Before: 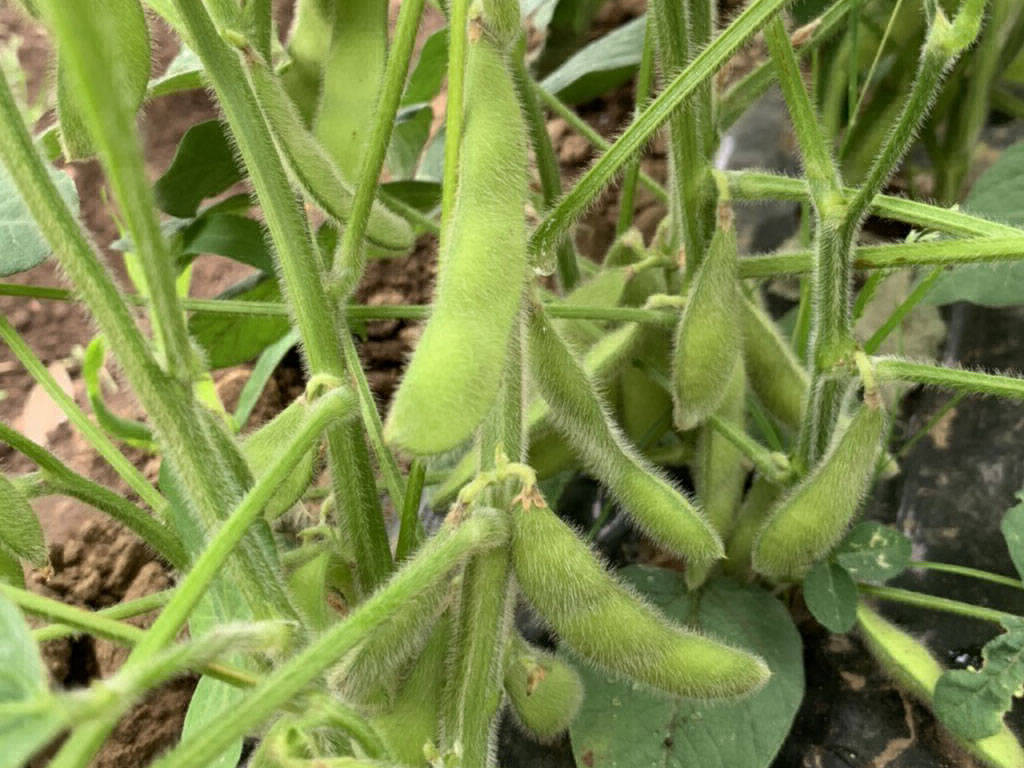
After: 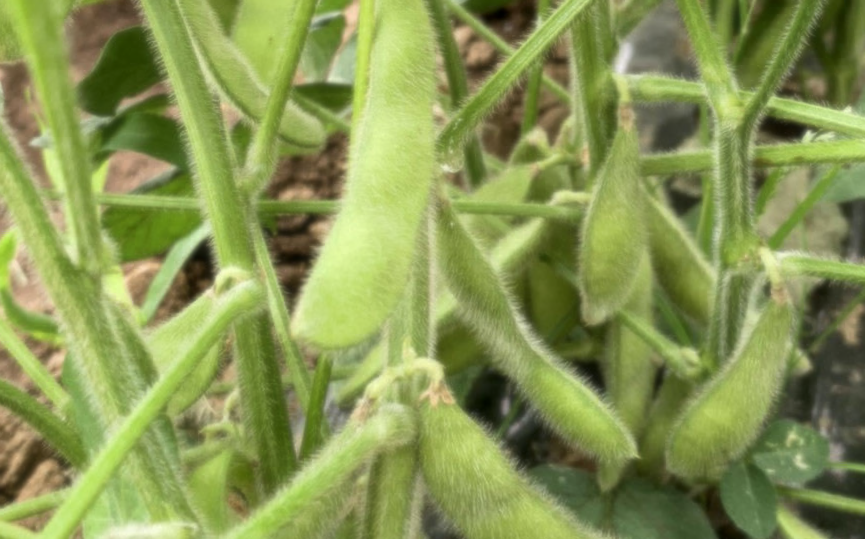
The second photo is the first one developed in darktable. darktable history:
rotate and perspective: rotation 0.215°, lens shift (vertical) -0.139, crop left 0.069, crop right 0.939, crop top 0.002, crop bottom 0.996
soften: size 8.67%, mix 49%
haze removal: strength -0.1, adaptive false
local contrast: highlights 100%, shadows 100%, detail 120%, midtone range 0.2
crop: left 5.596%, top 10.314%, right 3.534%, bottom 19.395%
